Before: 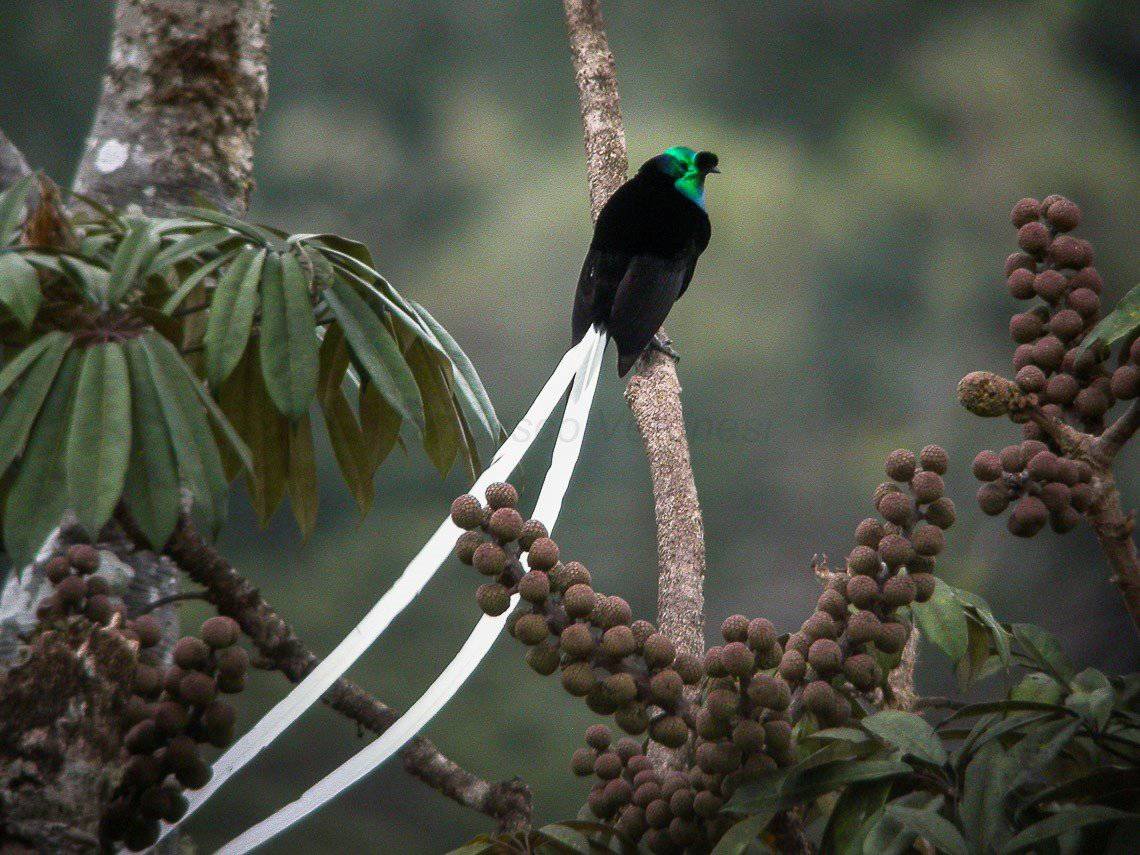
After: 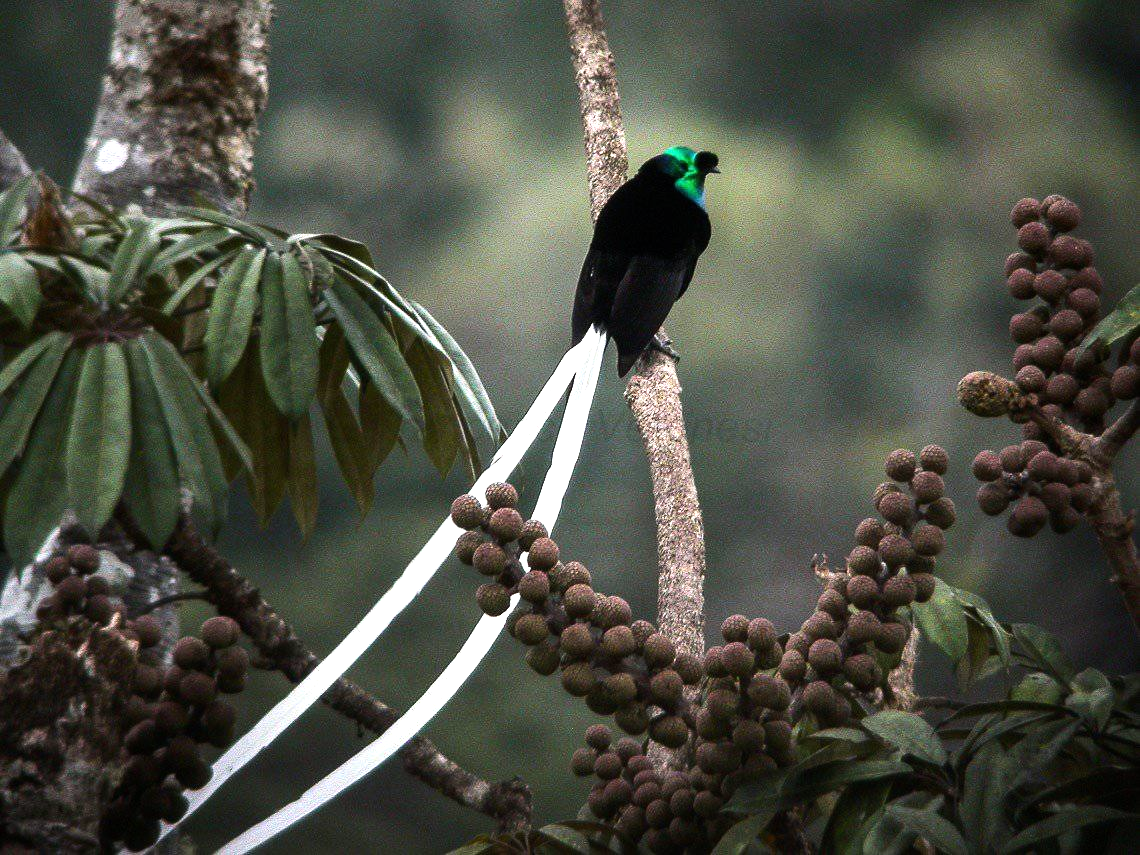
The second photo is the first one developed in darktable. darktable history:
exposure: exposure -0.01 EV, compensate highlight preservation false
tone equalizer: -8 EV -0.75 EV, -7 EV -0.7 EV, -6 EV -0.6 EV, -5 EV -0.4 EV, -3 EV 0.4 EV, -2 EV 0.6 EV, -1 EV 0.7 EV, +0 EV 0.75 EV, edges refinement/feathering 500, mask exposure compensation -1.57 EV, preserve details no
